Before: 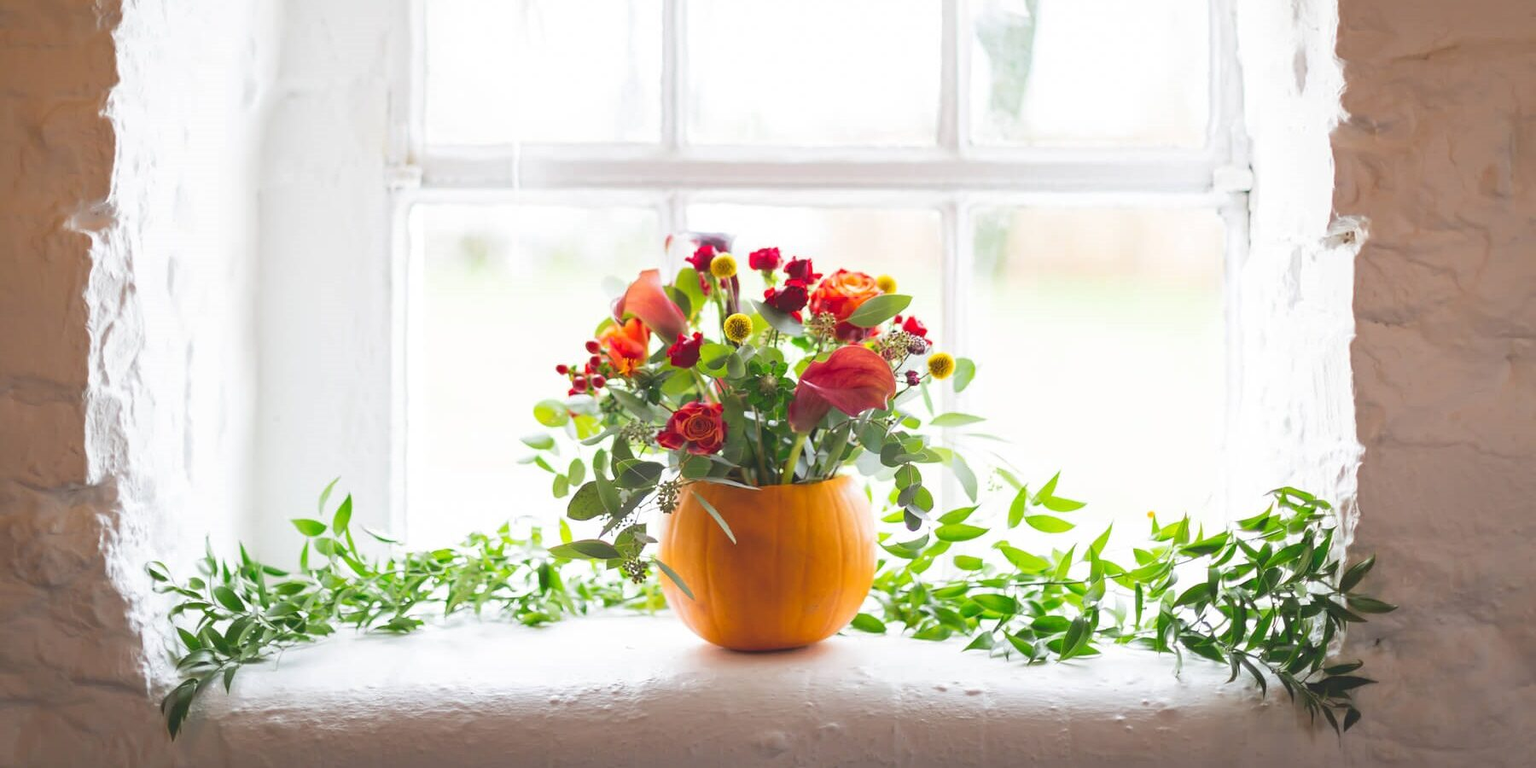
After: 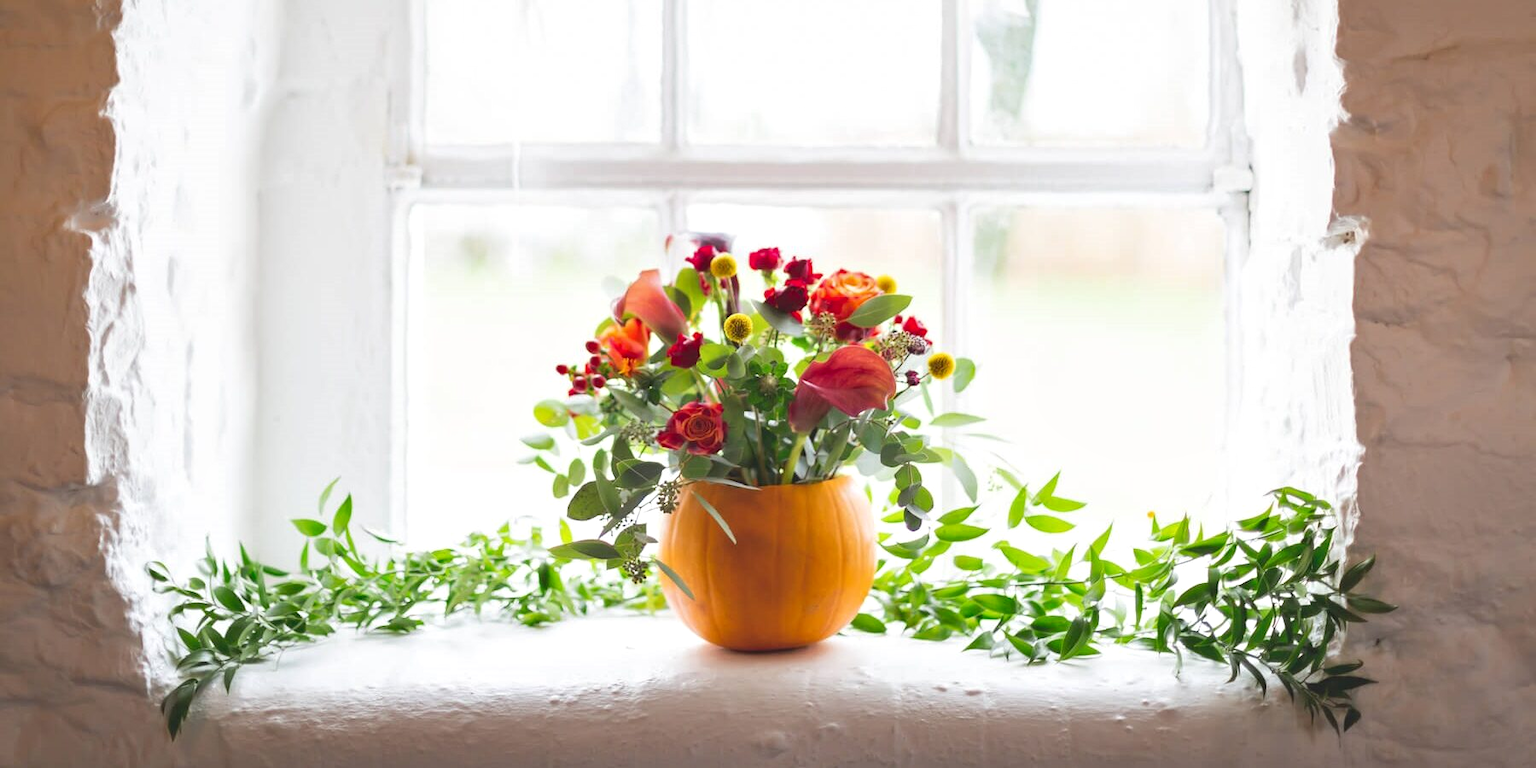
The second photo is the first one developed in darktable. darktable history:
contrast equalizer: octaves 7, y [[0.513, 0.565, 0.608, 0.562, 0.512, 0.5], [0.5 ×6], [0.5, 0.5, 0.5, 0.528, 0.598, 0.658], [0 ×6], [0 ×6]], mix 0.314
